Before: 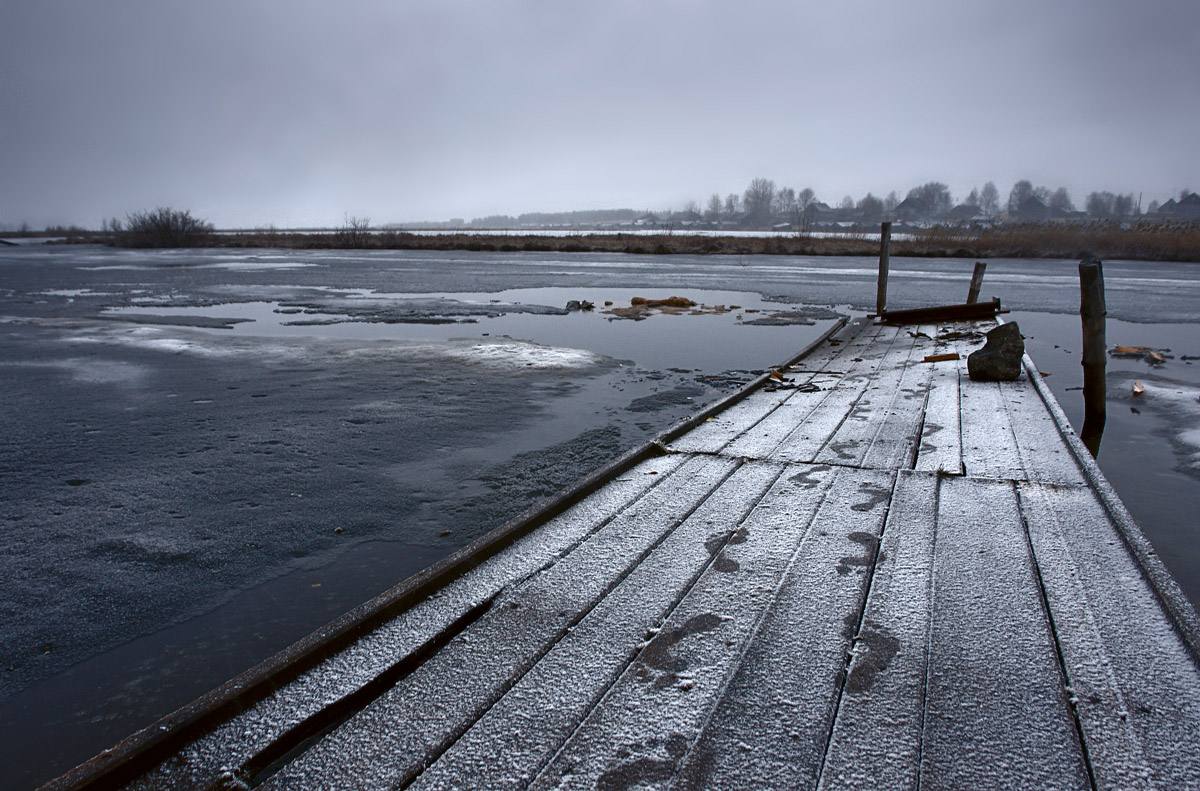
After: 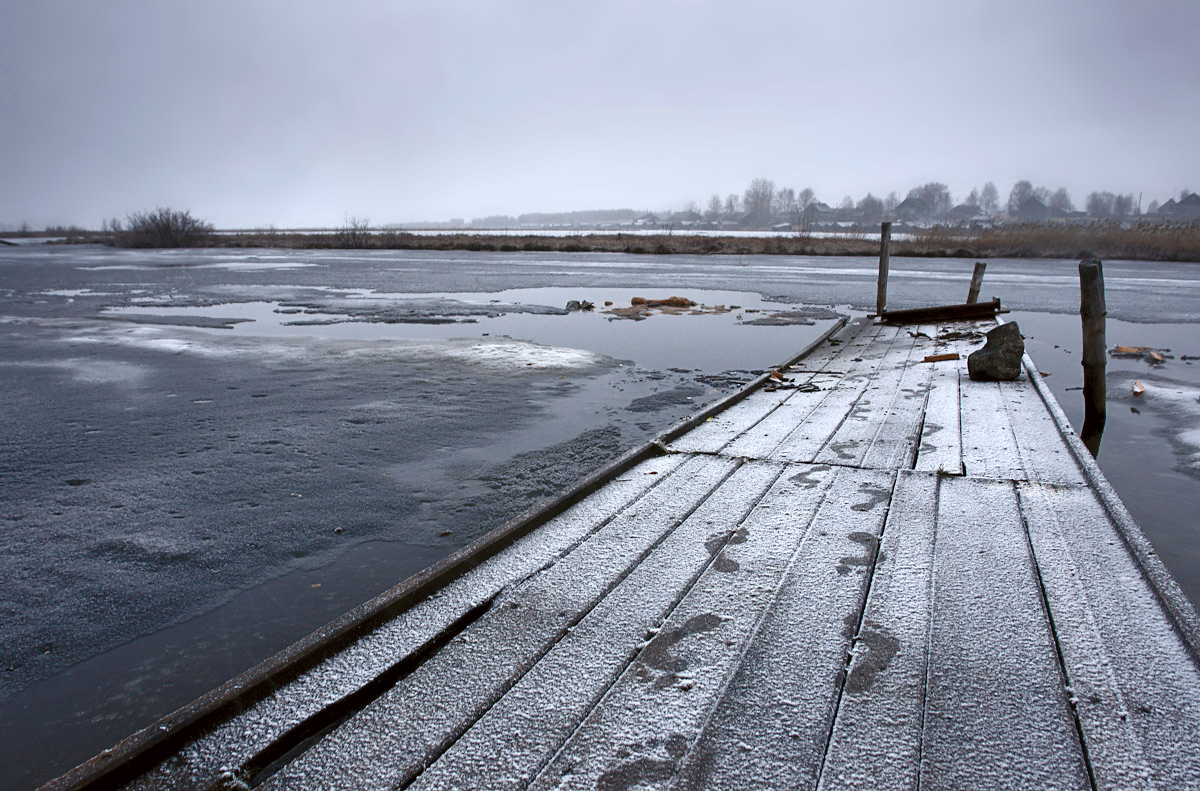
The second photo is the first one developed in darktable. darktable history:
contrast brightness saturation: contrast 0.137, brightness 0.222
exposure: black level correction 0.002, compensate highlight preservation false
